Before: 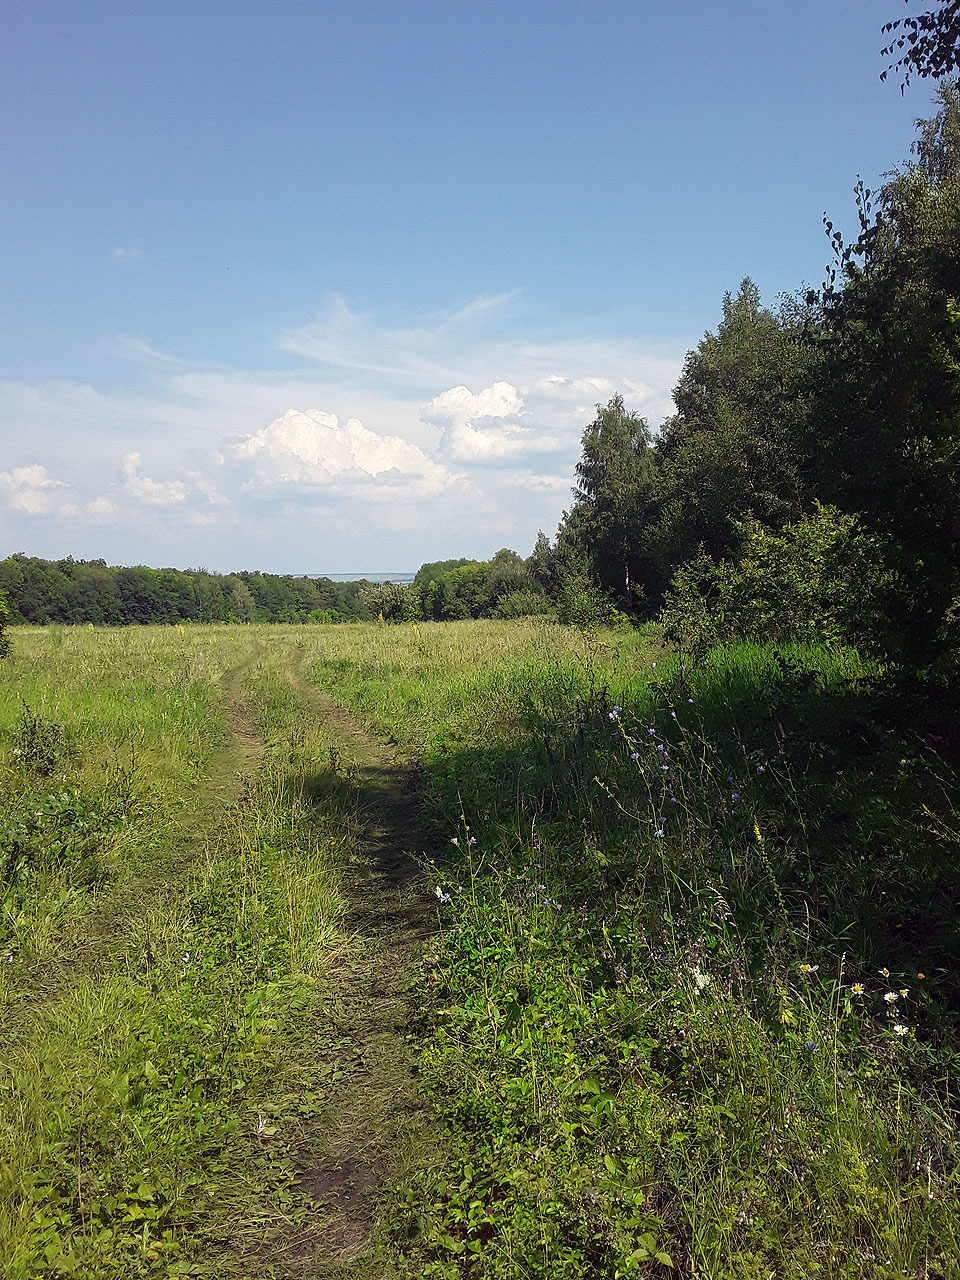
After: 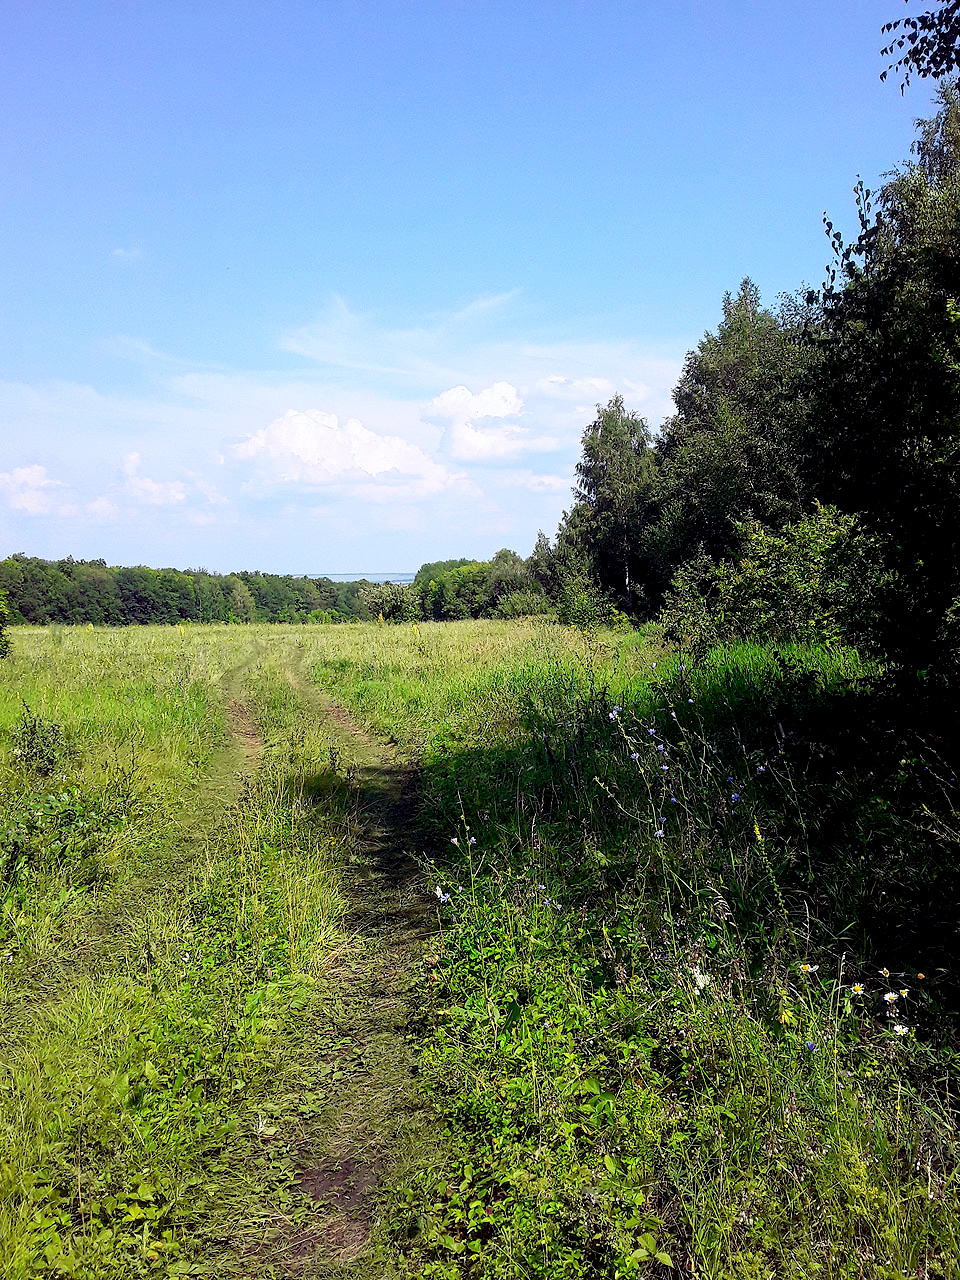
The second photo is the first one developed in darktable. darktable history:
color calibration: illuminant as shot in camera, x 0.358, y 0.373, temperature 4628.91 K
tone equalizer: on, module defaults
exposure: black level correction 0.011, compensate exposure bias true, compensate highlight preservation false
contrast brightness saturation: contrast 0.202, brightness 0.159, saturation 0.226
